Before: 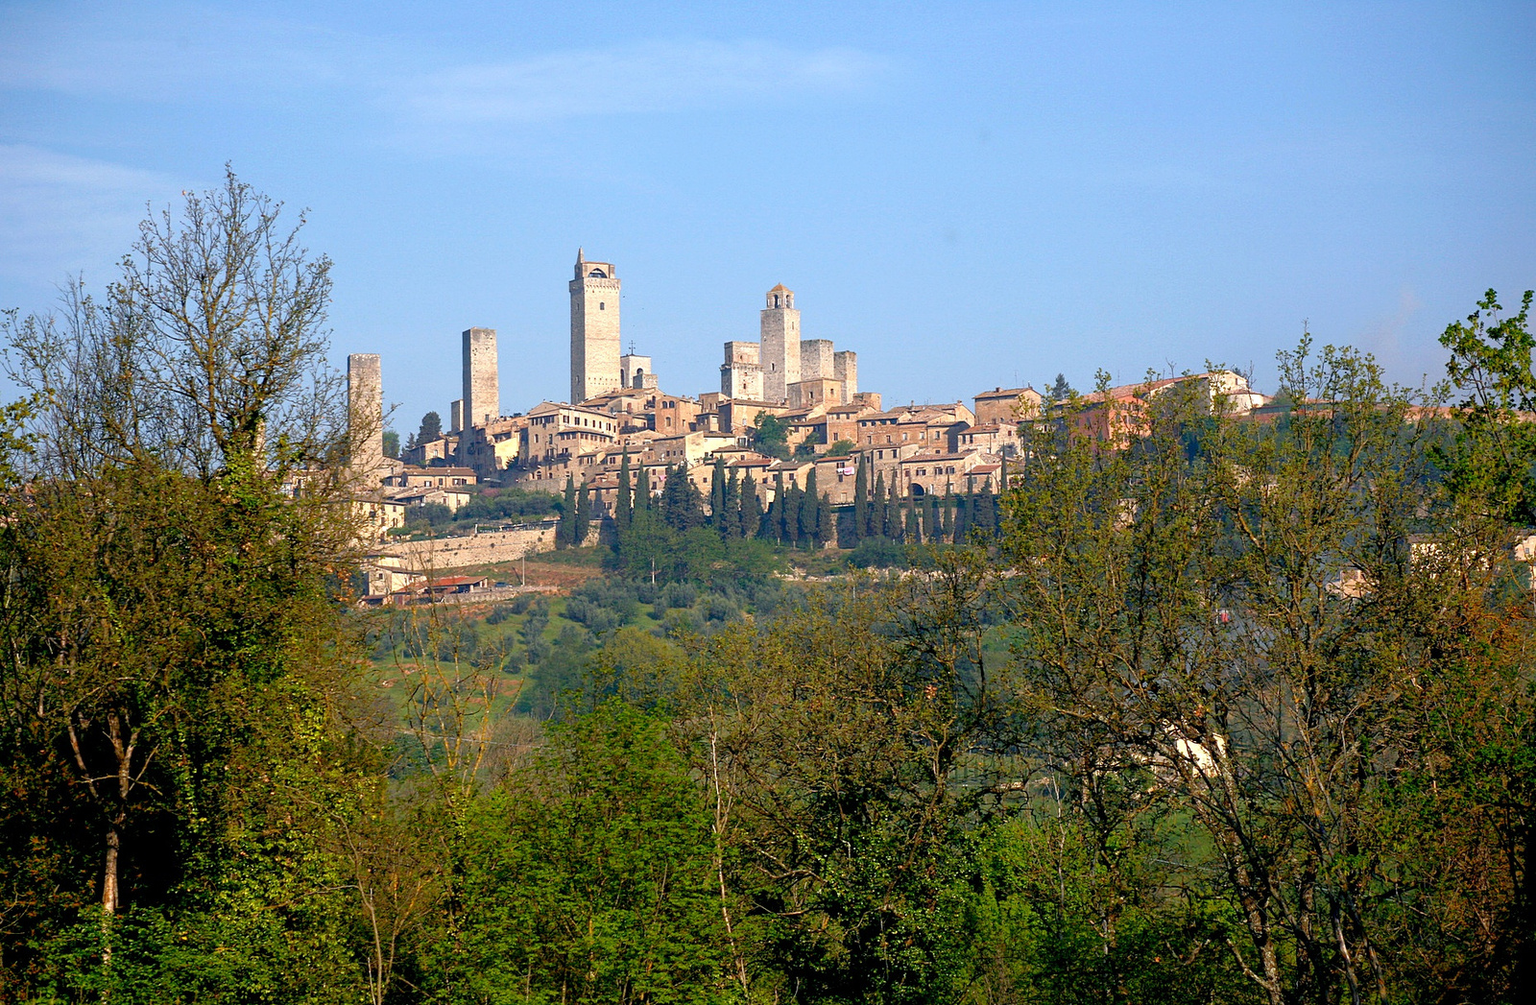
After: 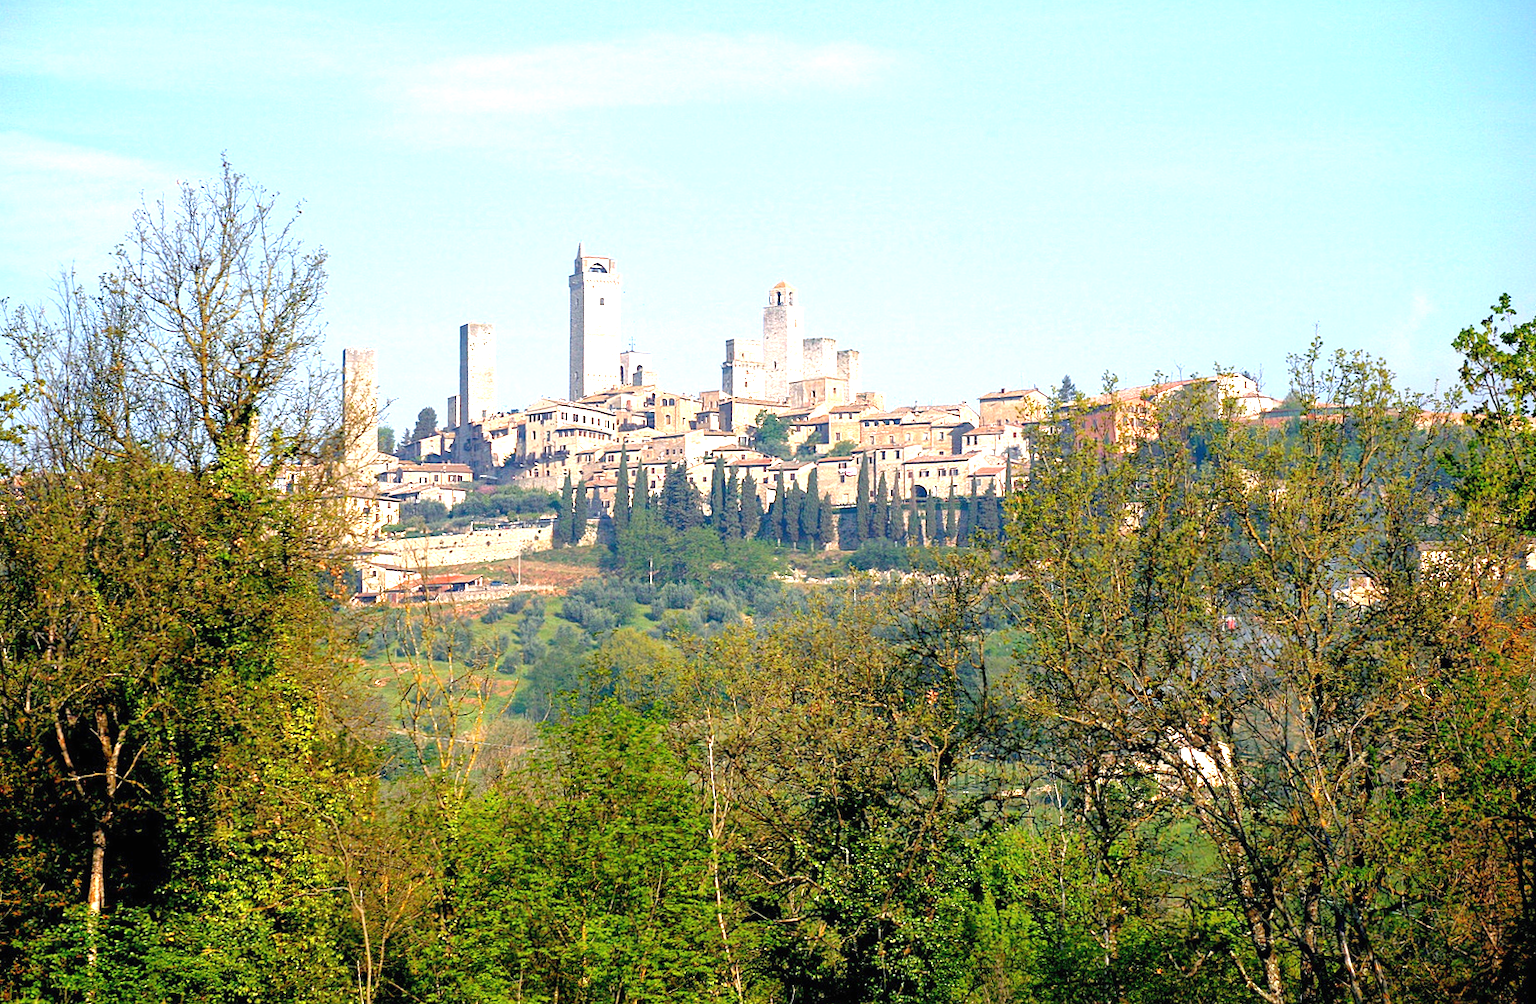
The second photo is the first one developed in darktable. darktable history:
exposure: black level correction 0, exposure 1.2 EV, compensate exposure bias true, compensate highlight preservation false
crop and rotate: angle -0.592°
